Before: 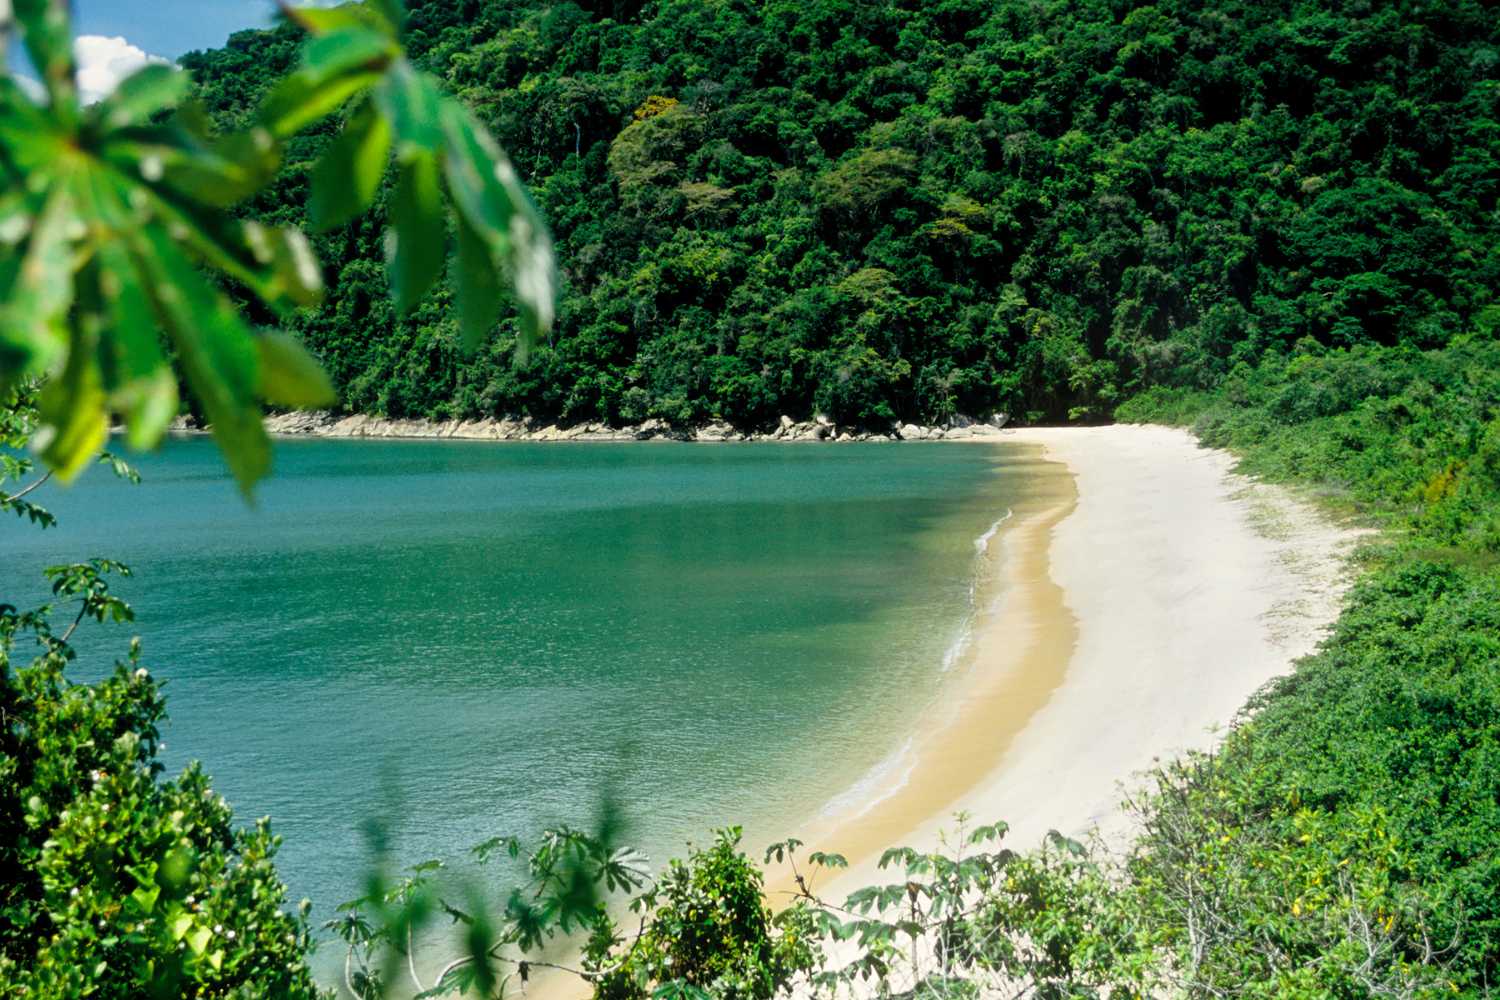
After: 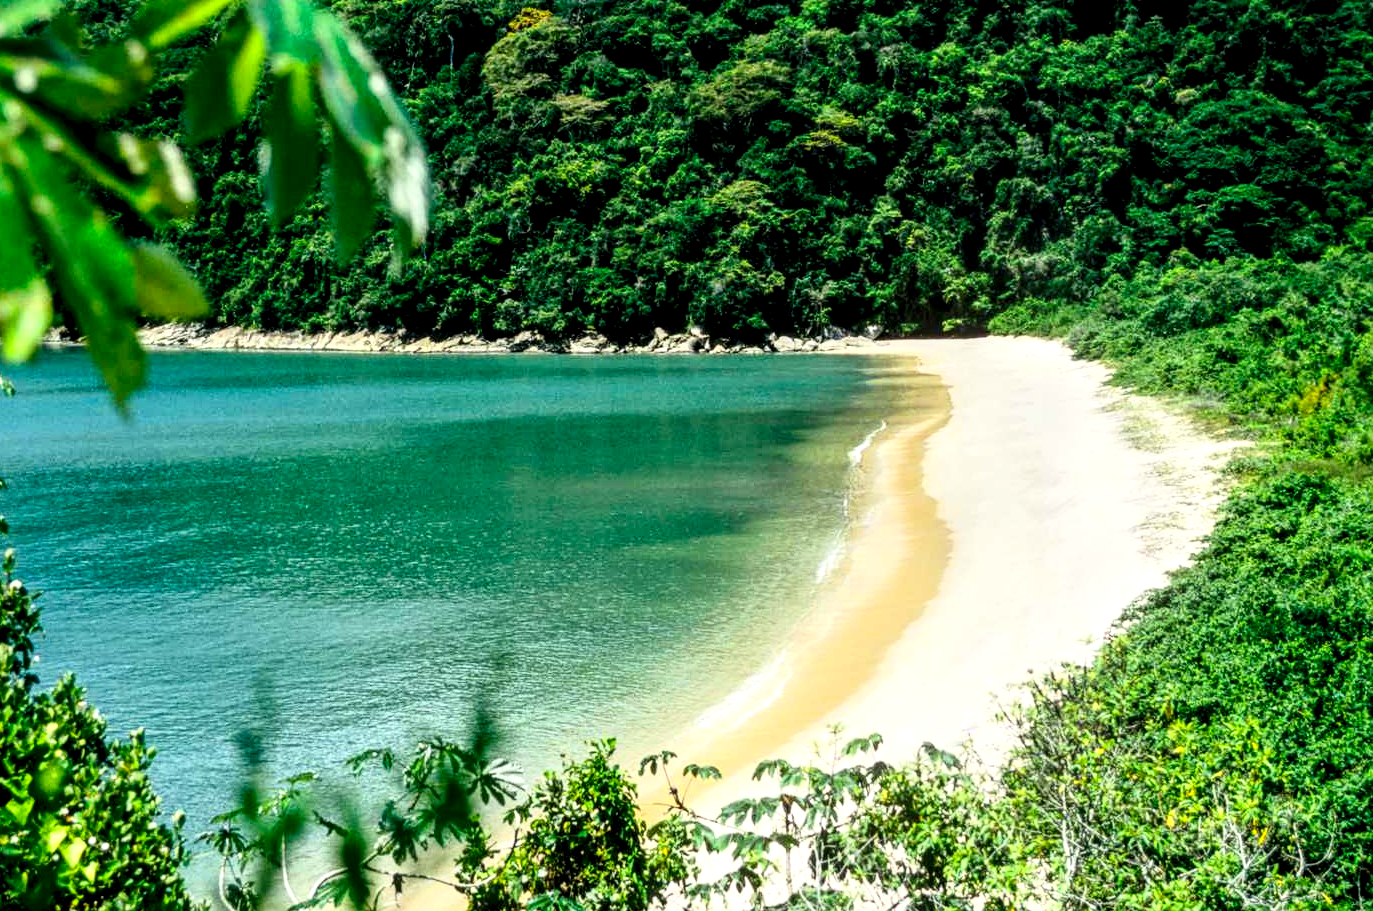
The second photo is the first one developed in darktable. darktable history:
local contrast: detail 160%
contrast brightness saturation: contrast 0.231, brightness 0.106, saturation 0.288
crop and rotate: left 8.407%, top 8.832%
